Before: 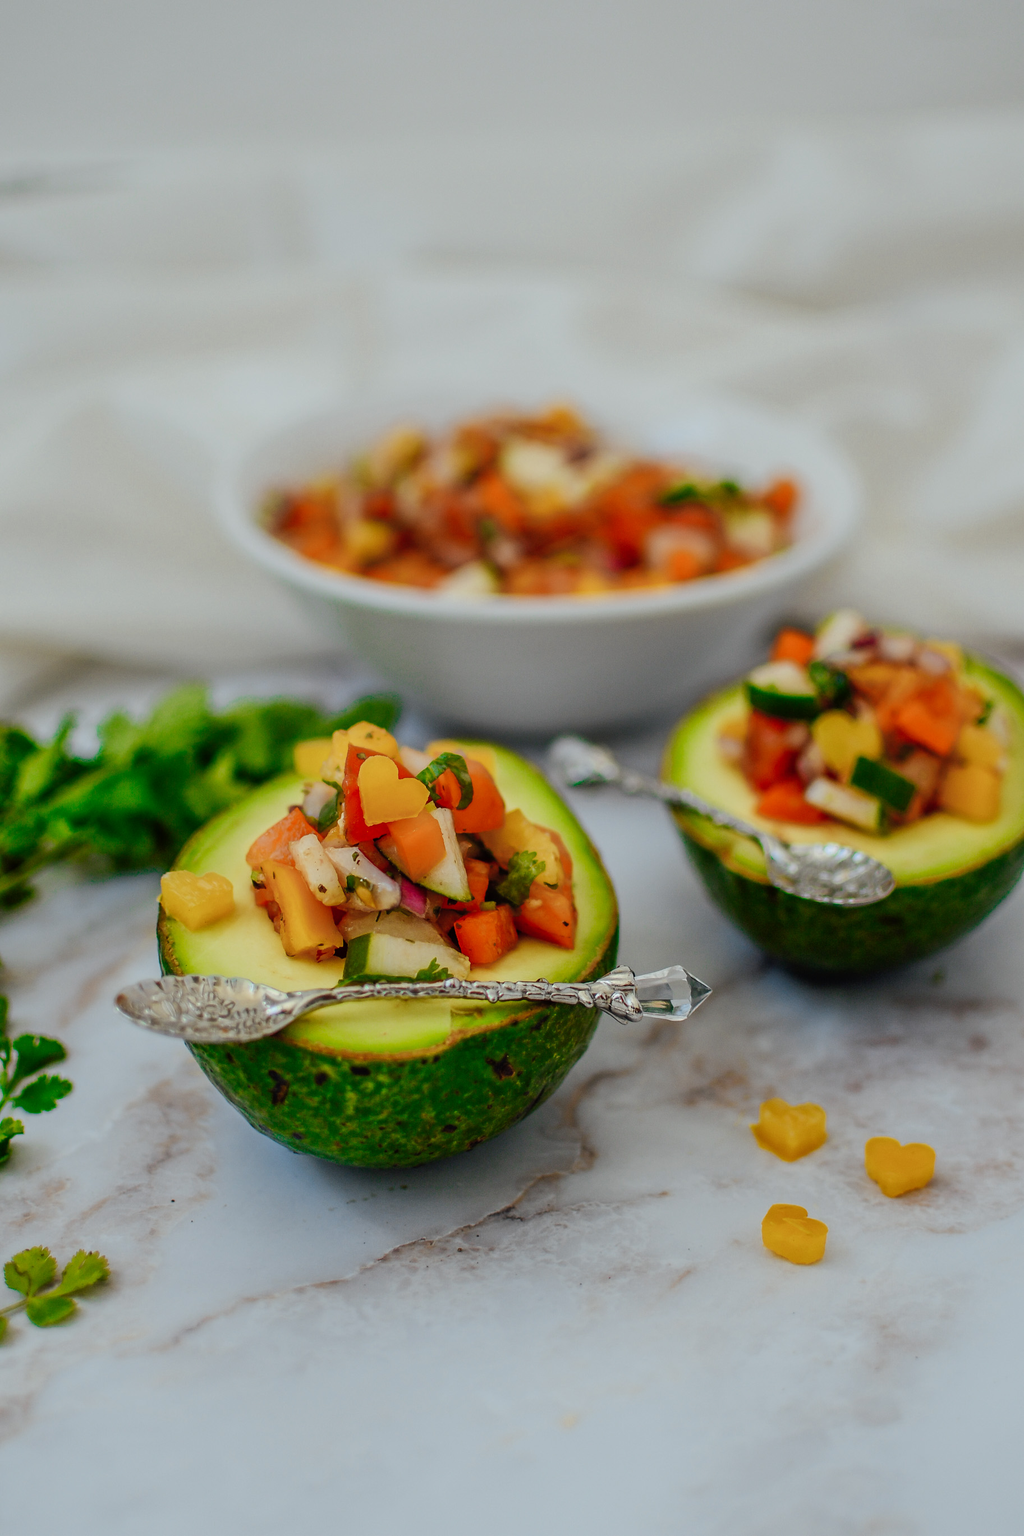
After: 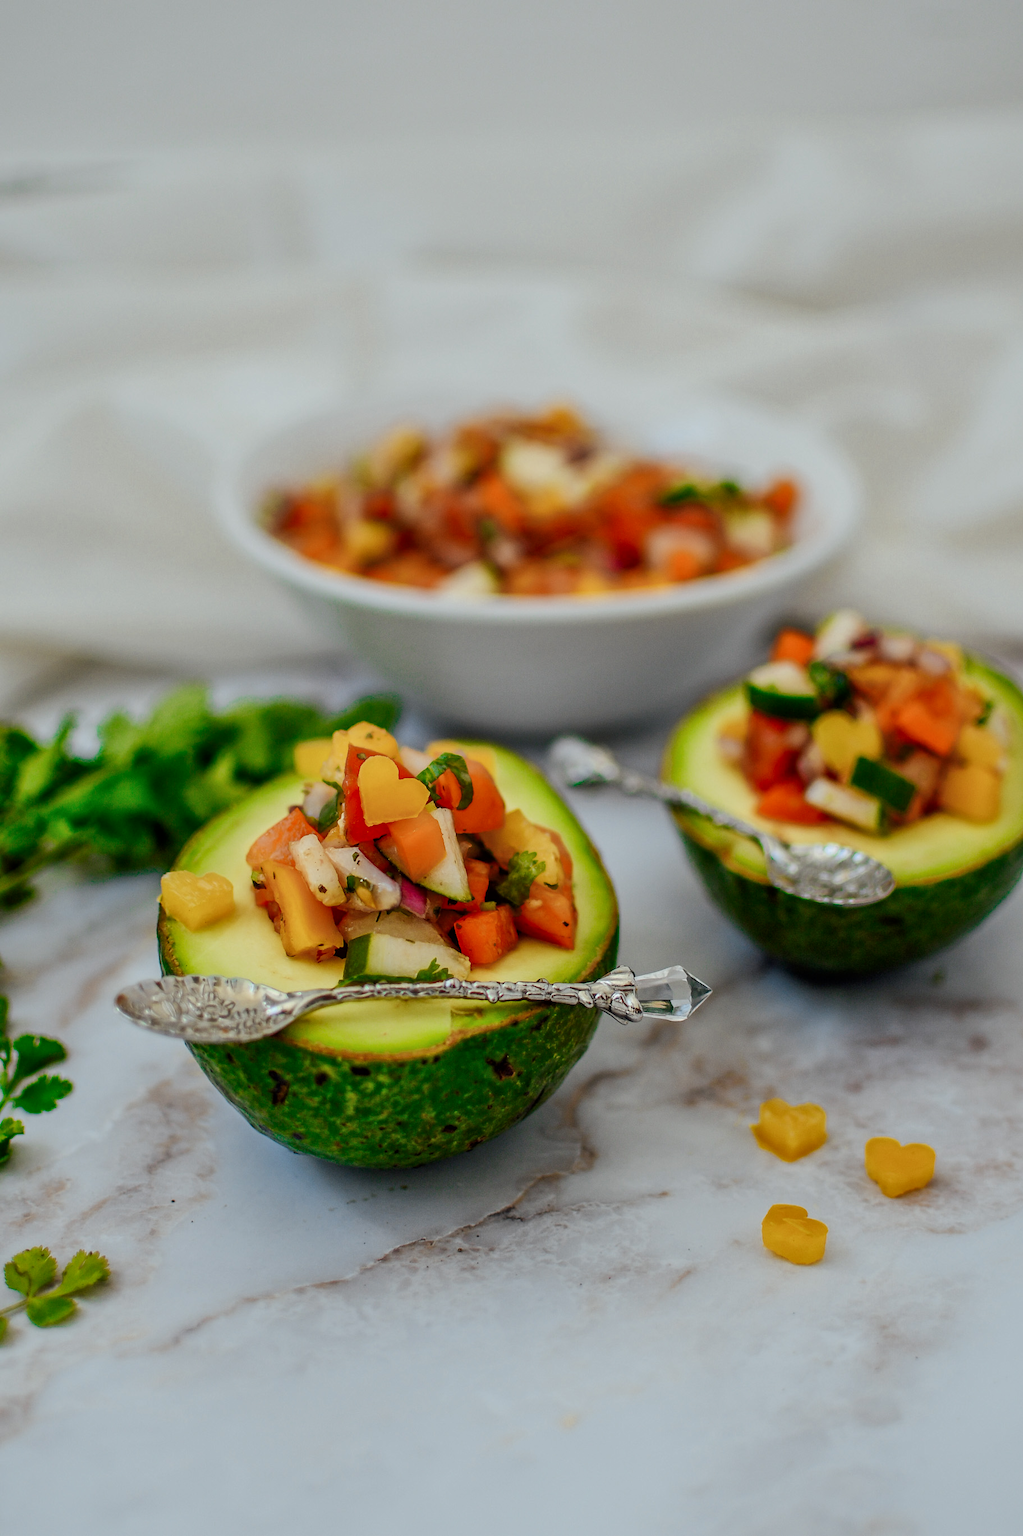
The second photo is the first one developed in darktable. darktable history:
local contrast: mode bilateral grid, contrast 20, coarseness 50, detail 121%, midtone range 0.2
